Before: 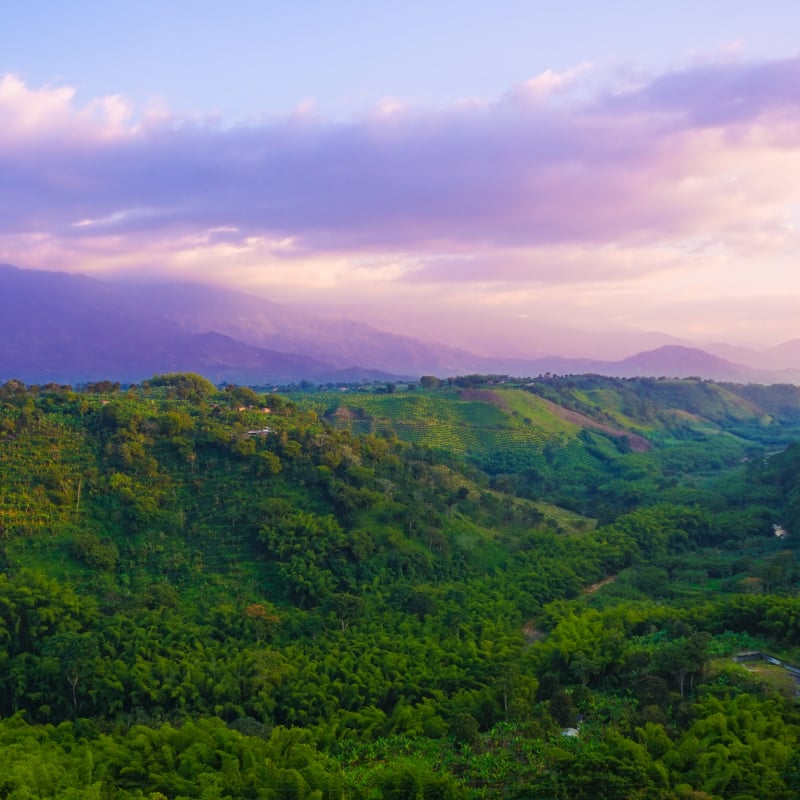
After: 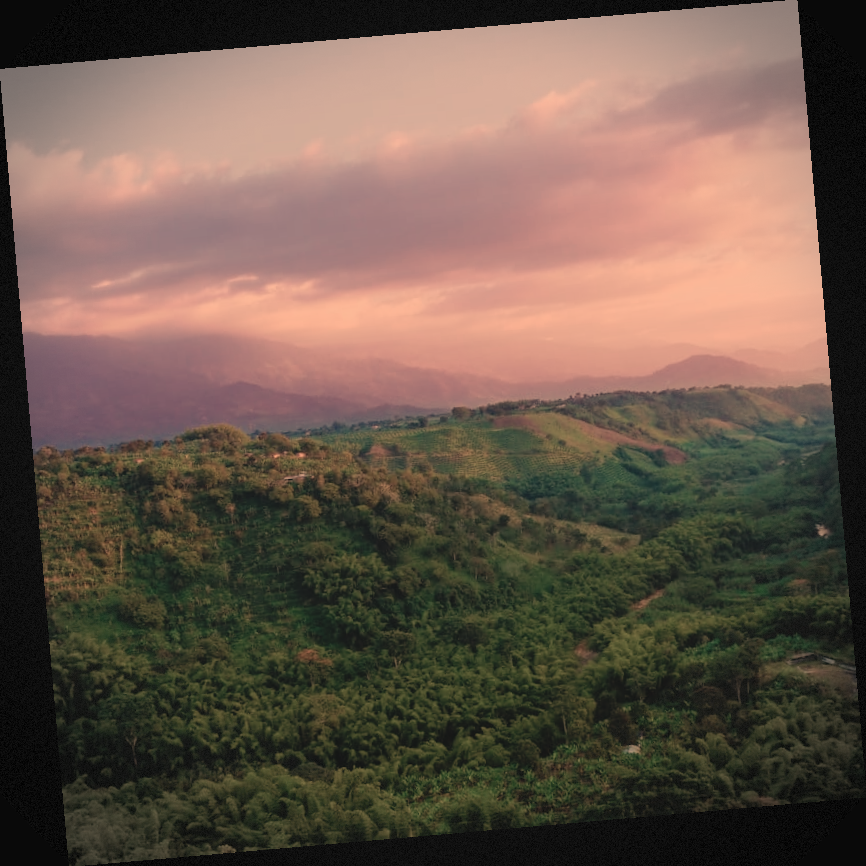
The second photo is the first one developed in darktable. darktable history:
white balance: red 1.467, blue 0.684
vignetting: dithering 8-bit output, unbound false
color balance rgb: perceptual brilliance grading › global brilliance -48.39%
rotate and perspective: rotation -4.98°, automatic cropping off
tone curve: curves: ch0 [(0, 0.052) (0.207, 0.35) (0.392, 0.592) (0.54, 0.803) (0.725, 0.922) (0.99, 0.974)], color space Lab, independent channels, preserve colors none
